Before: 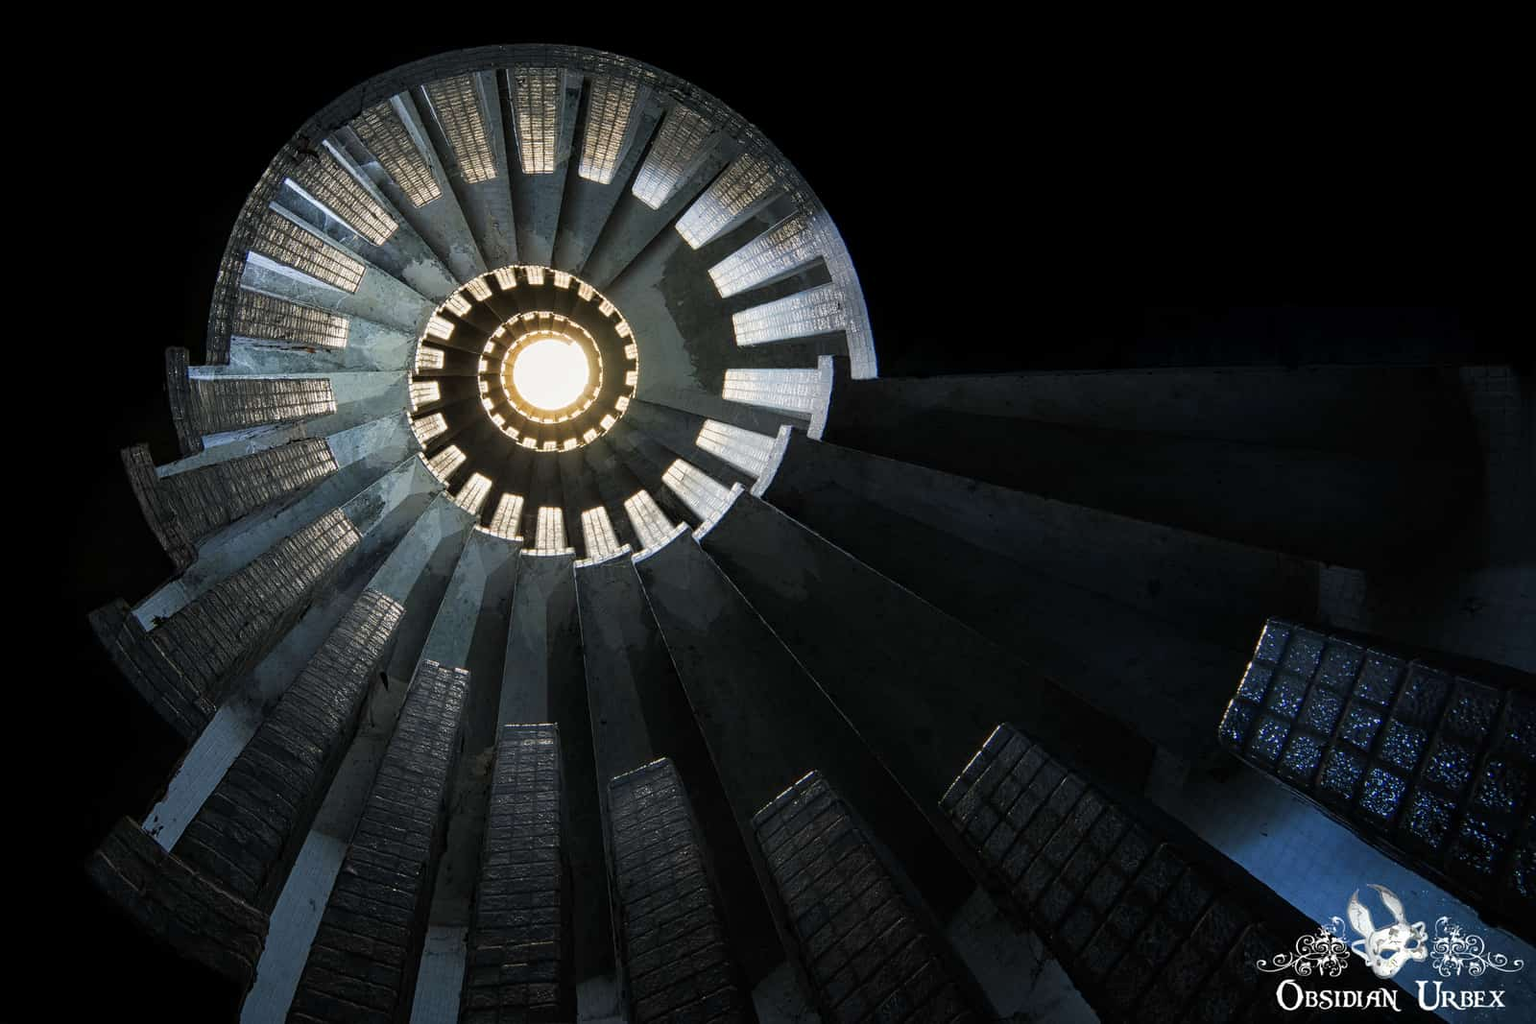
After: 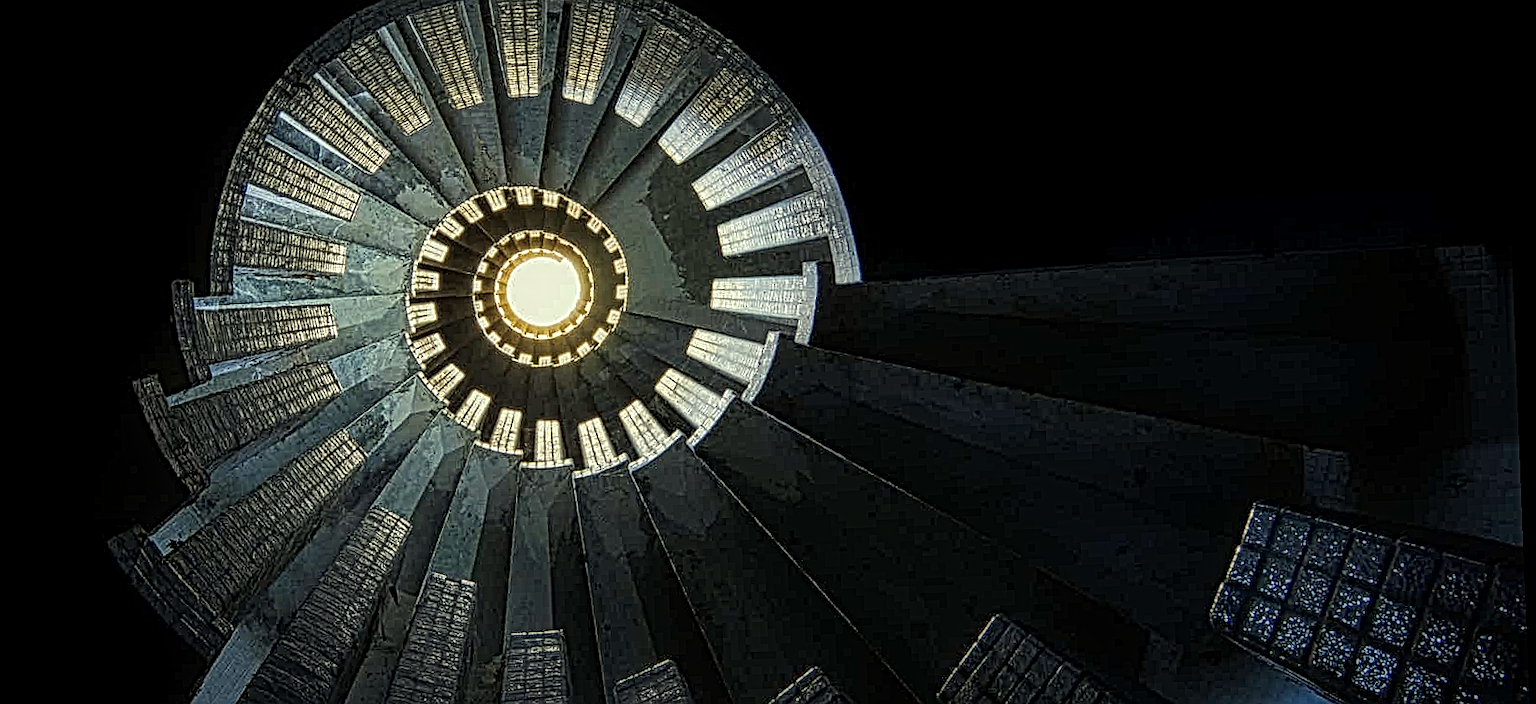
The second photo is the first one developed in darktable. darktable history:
color correction: highlights a* -5.94, highlights b* 11.19
sharpen: radius 1.272, amount 0.305, threshold 0
exposure: black level correction 0.001, compensate highlight preservation false
contrast equalizer: y [[0.5, 0.486, 0.447, 0.446, 0.489, 0.5], [0.5 ×6], [0.5 ×6], [0 ×6], [0 ×6]]
rotate and perspective: rotation -2.22°, lens shift (horizontal) -0.022, automatic cropping off
crop: top 11.166%, bottom 22.168%
local contrast: mode bilateral grid, contrast 20, coarseness 3, detail 300%, midtone range 0.2
